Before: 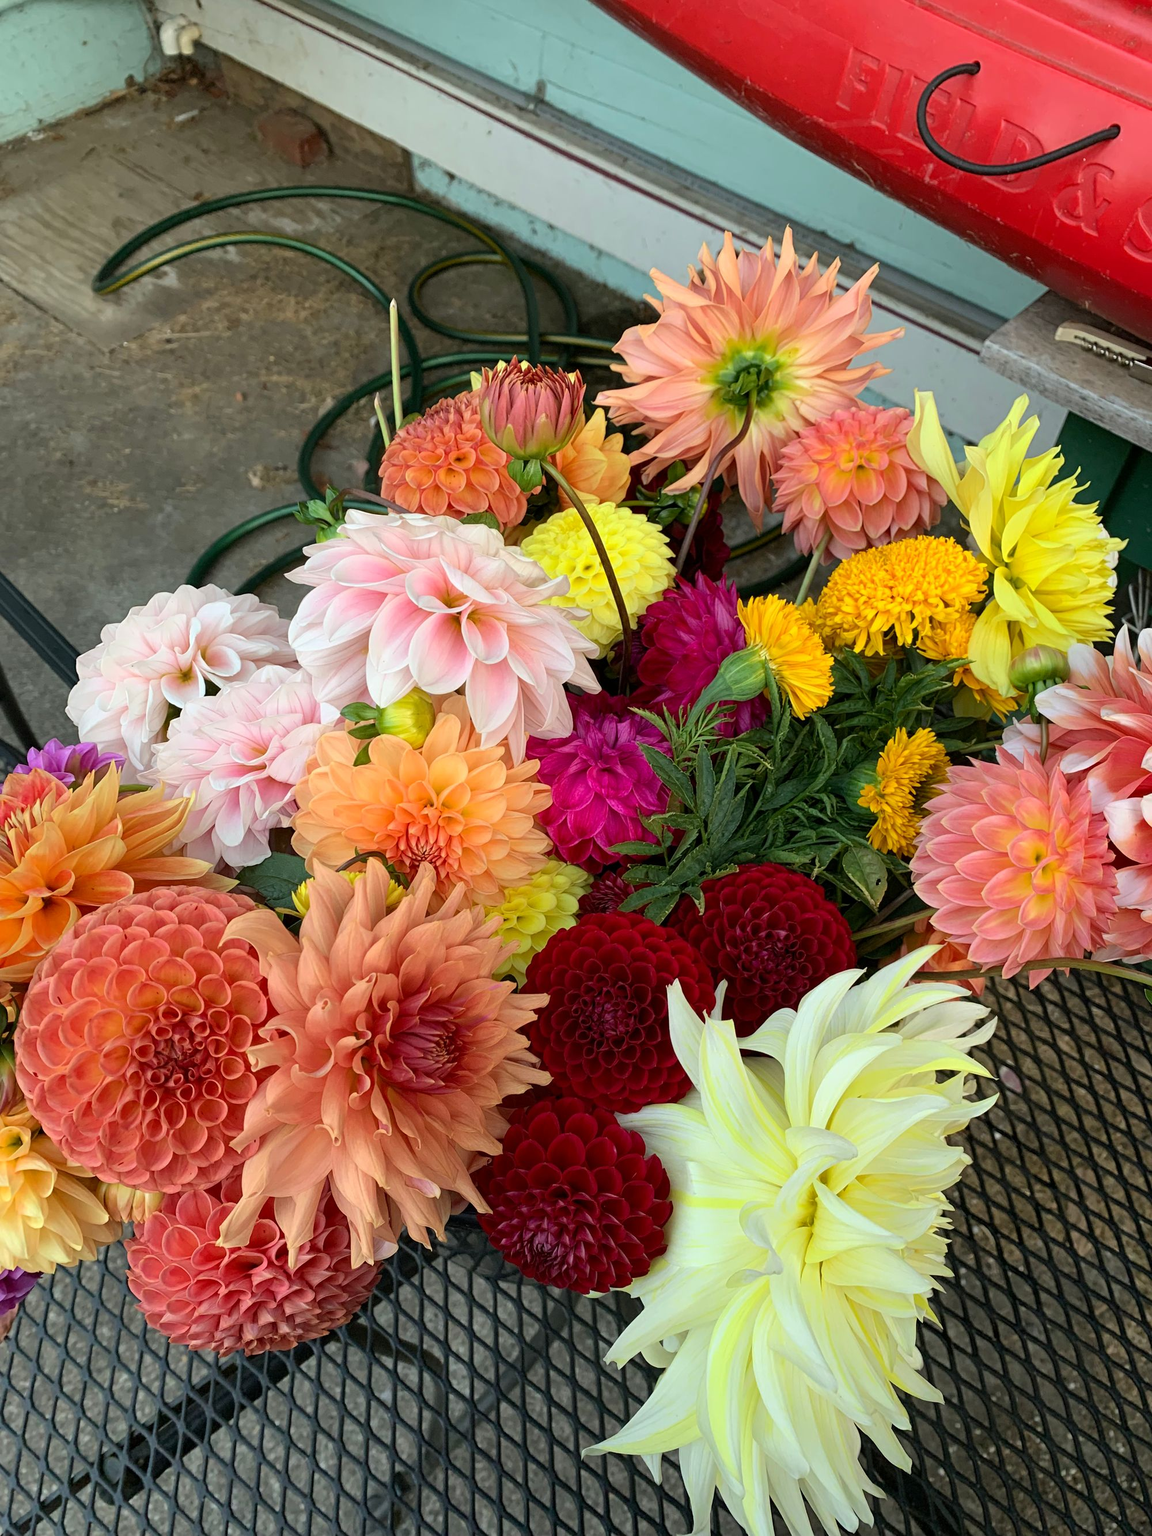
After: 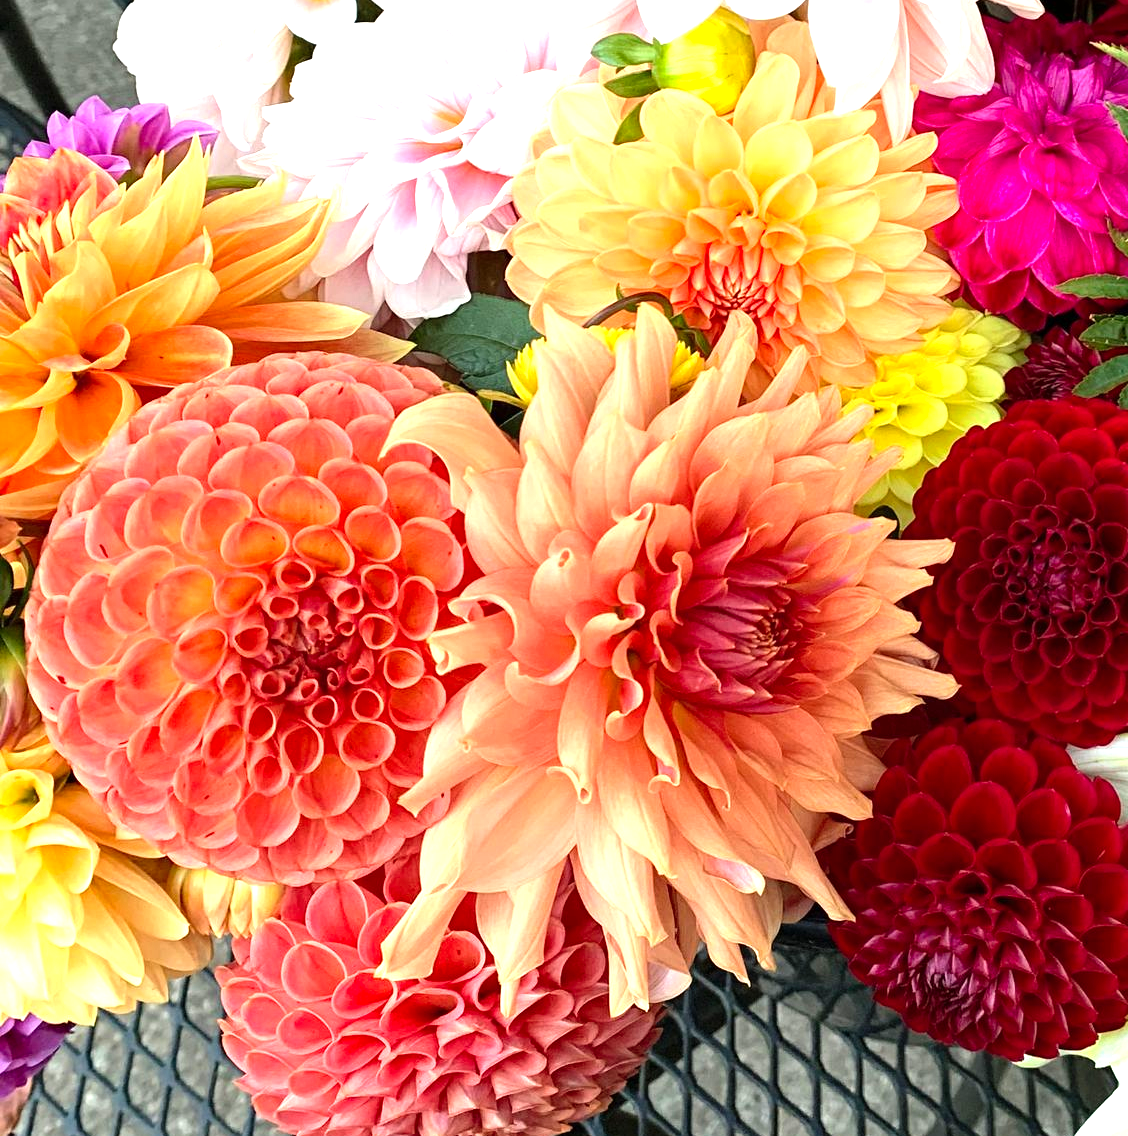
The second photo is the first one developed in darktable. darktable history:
levels: levels [0, 0.352, 0.703]
crop: top 44.483%, right 43.593%, bottom 12.892%
